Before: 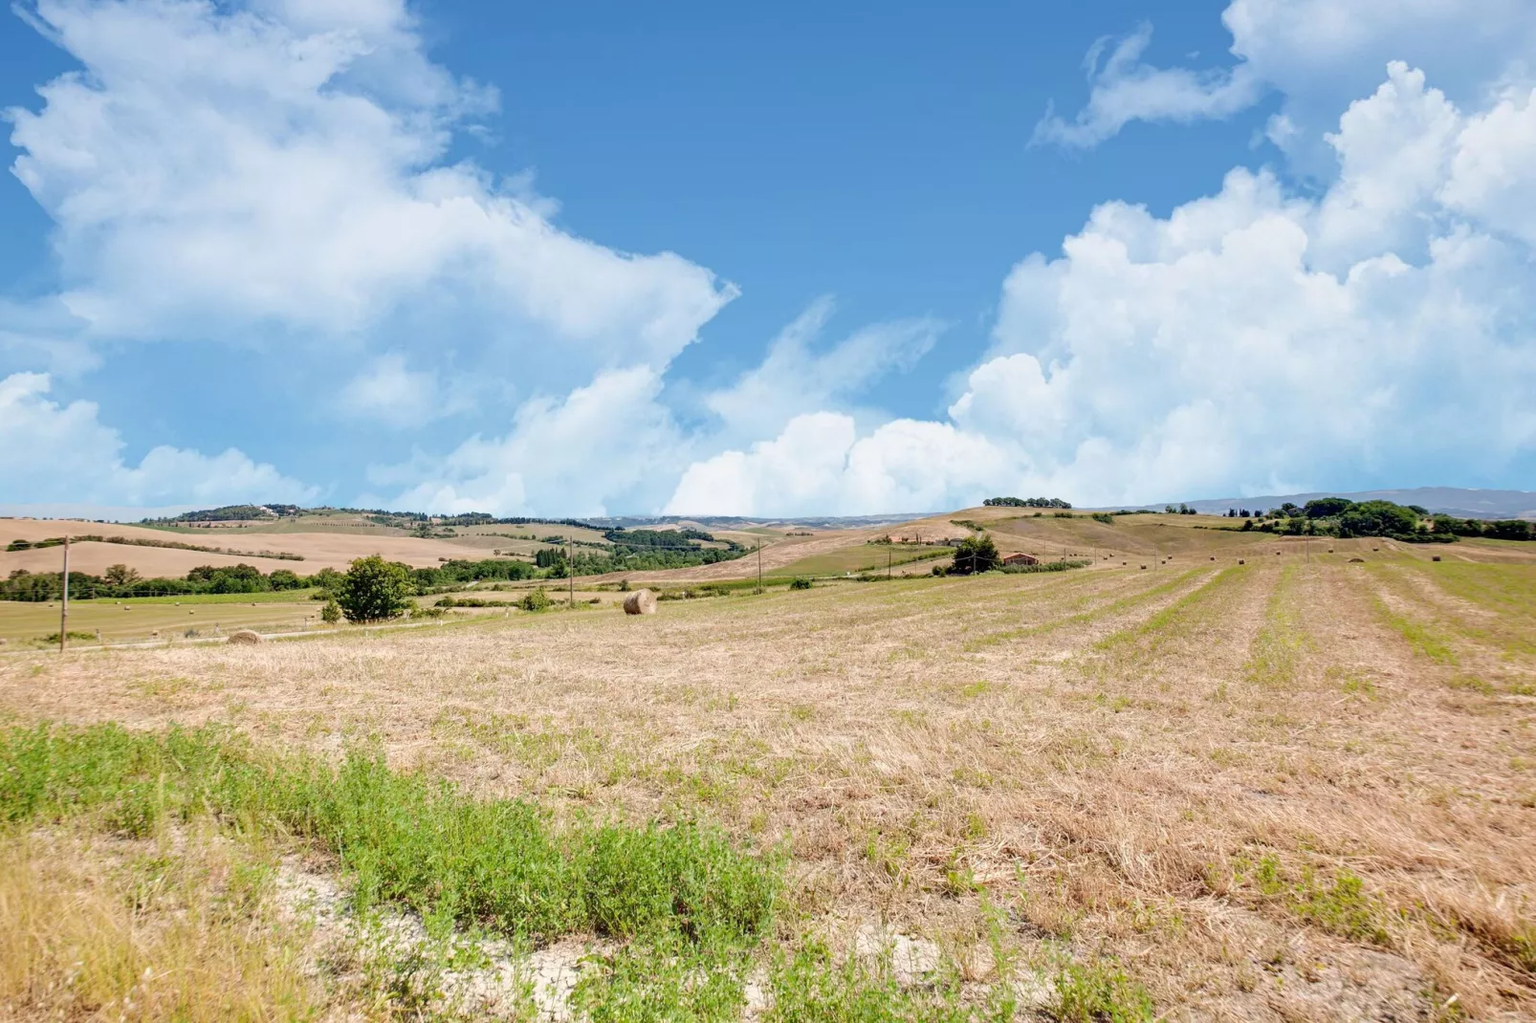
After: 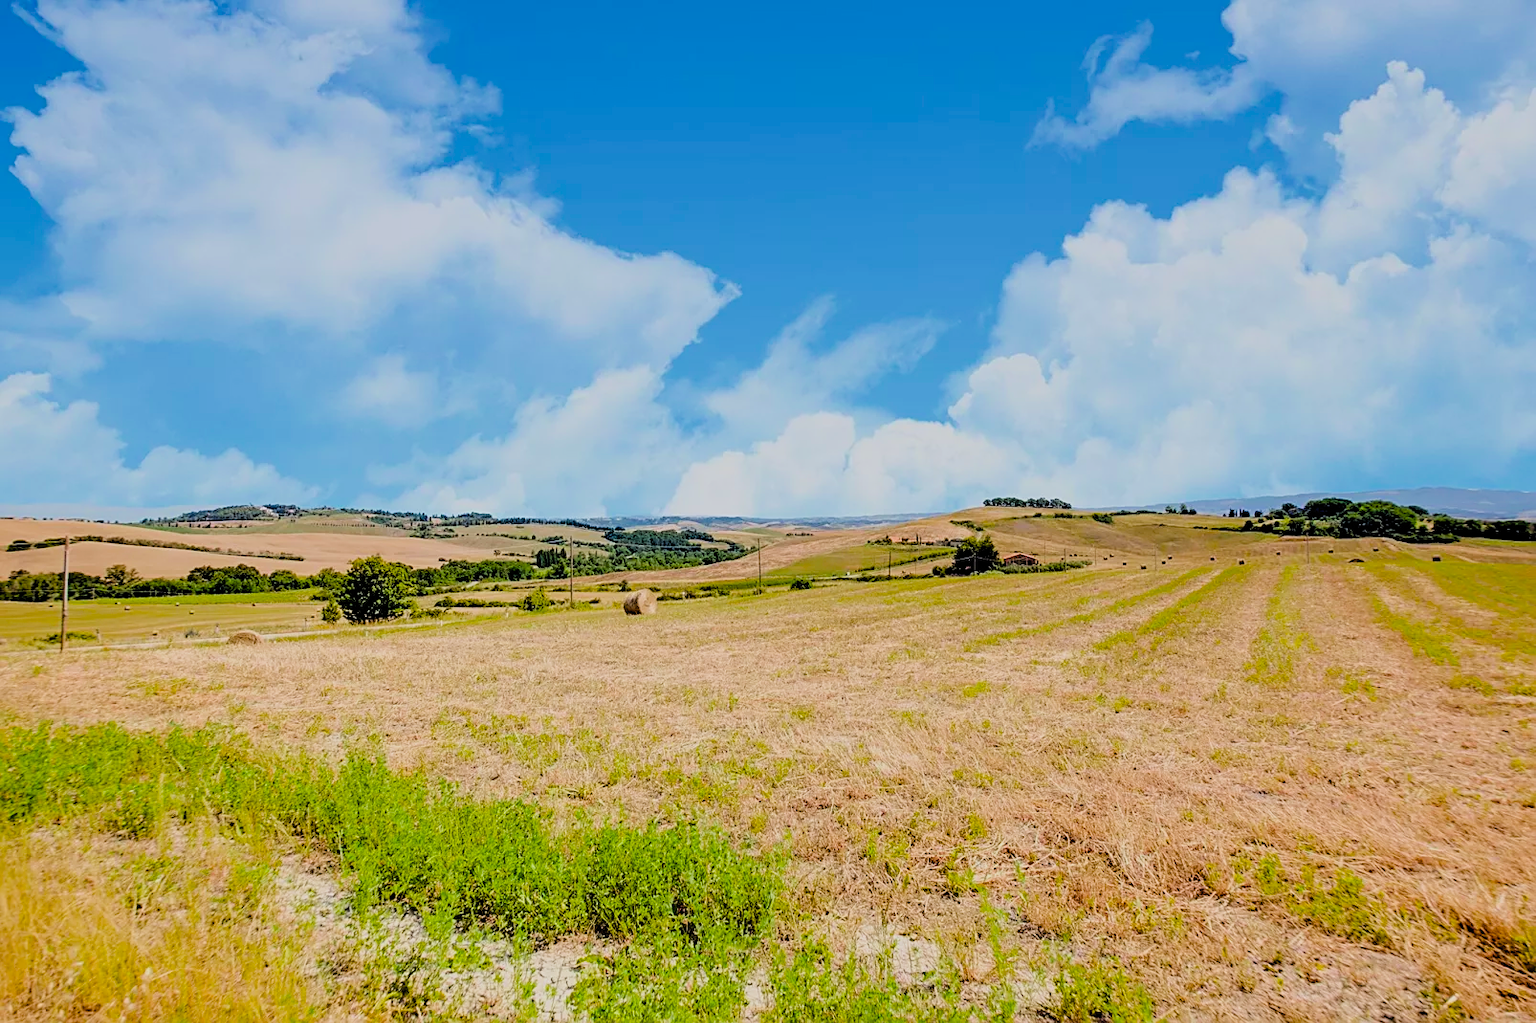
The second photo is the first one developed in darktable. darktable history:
sharpen: on, module defaults
filmic rgb: black relative exposure -4.58 EV, white relative exposure 4.8 EV, threshold 3 EV, hardness 2.36, latitude 36.07%, contrast 1.048, highlights saturation mix 1.32%, shadows ↔ highlights balance 1.25%, color science v4 (2020), enable highlight reconstruction true
color balance rgb: linear chroma grading › global chroma 15%, perceptual saturation grading › global saturation 30%
